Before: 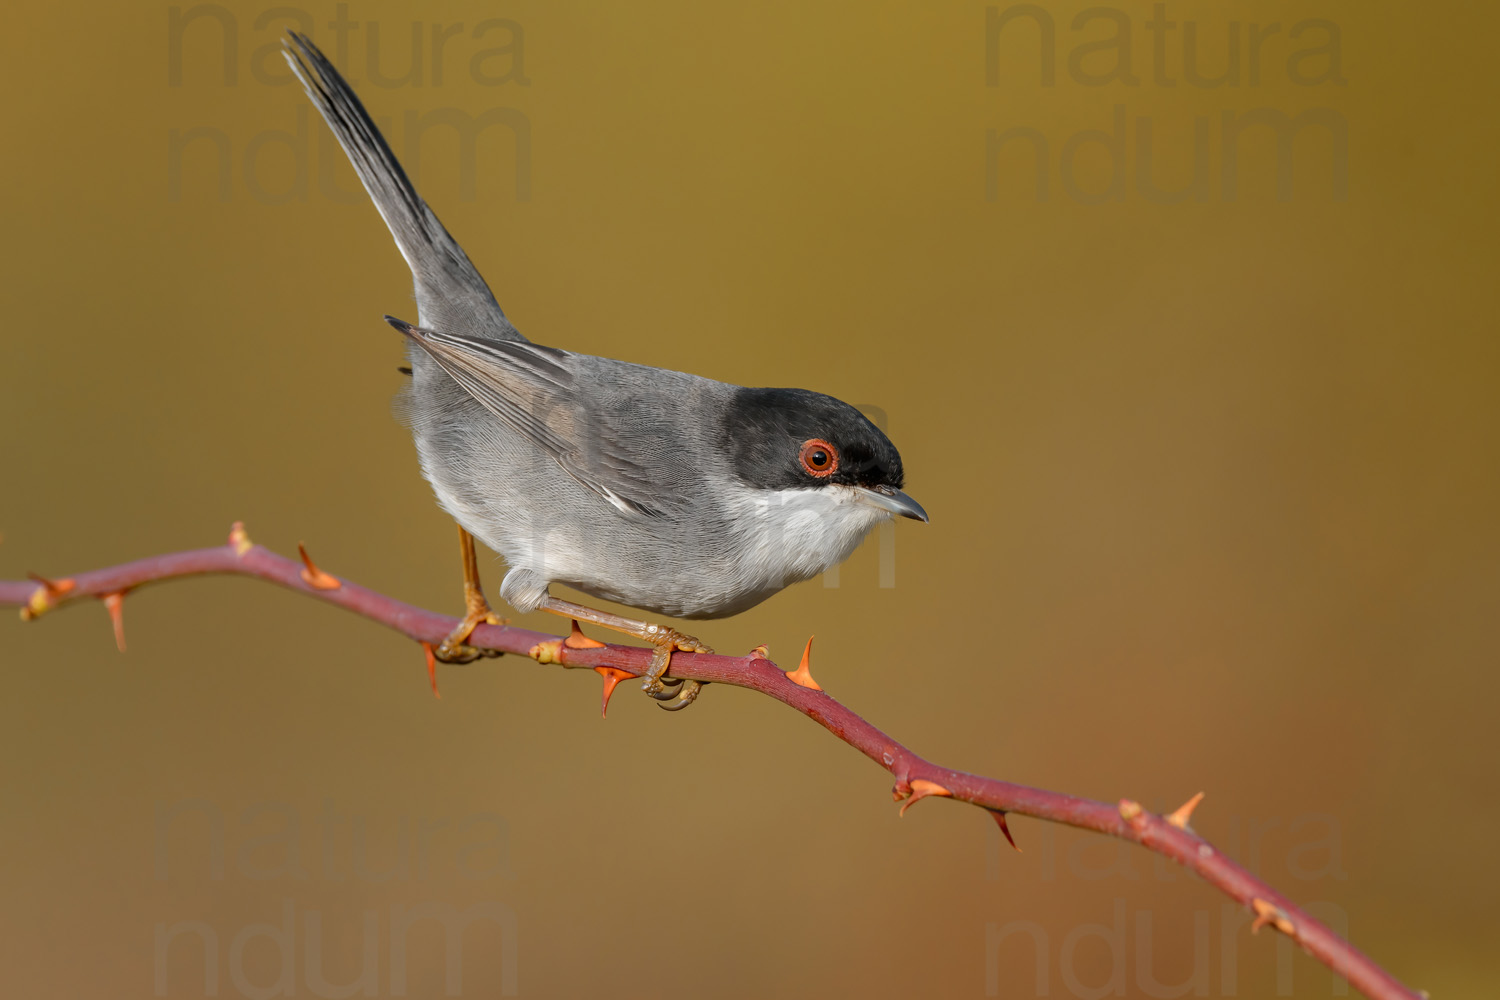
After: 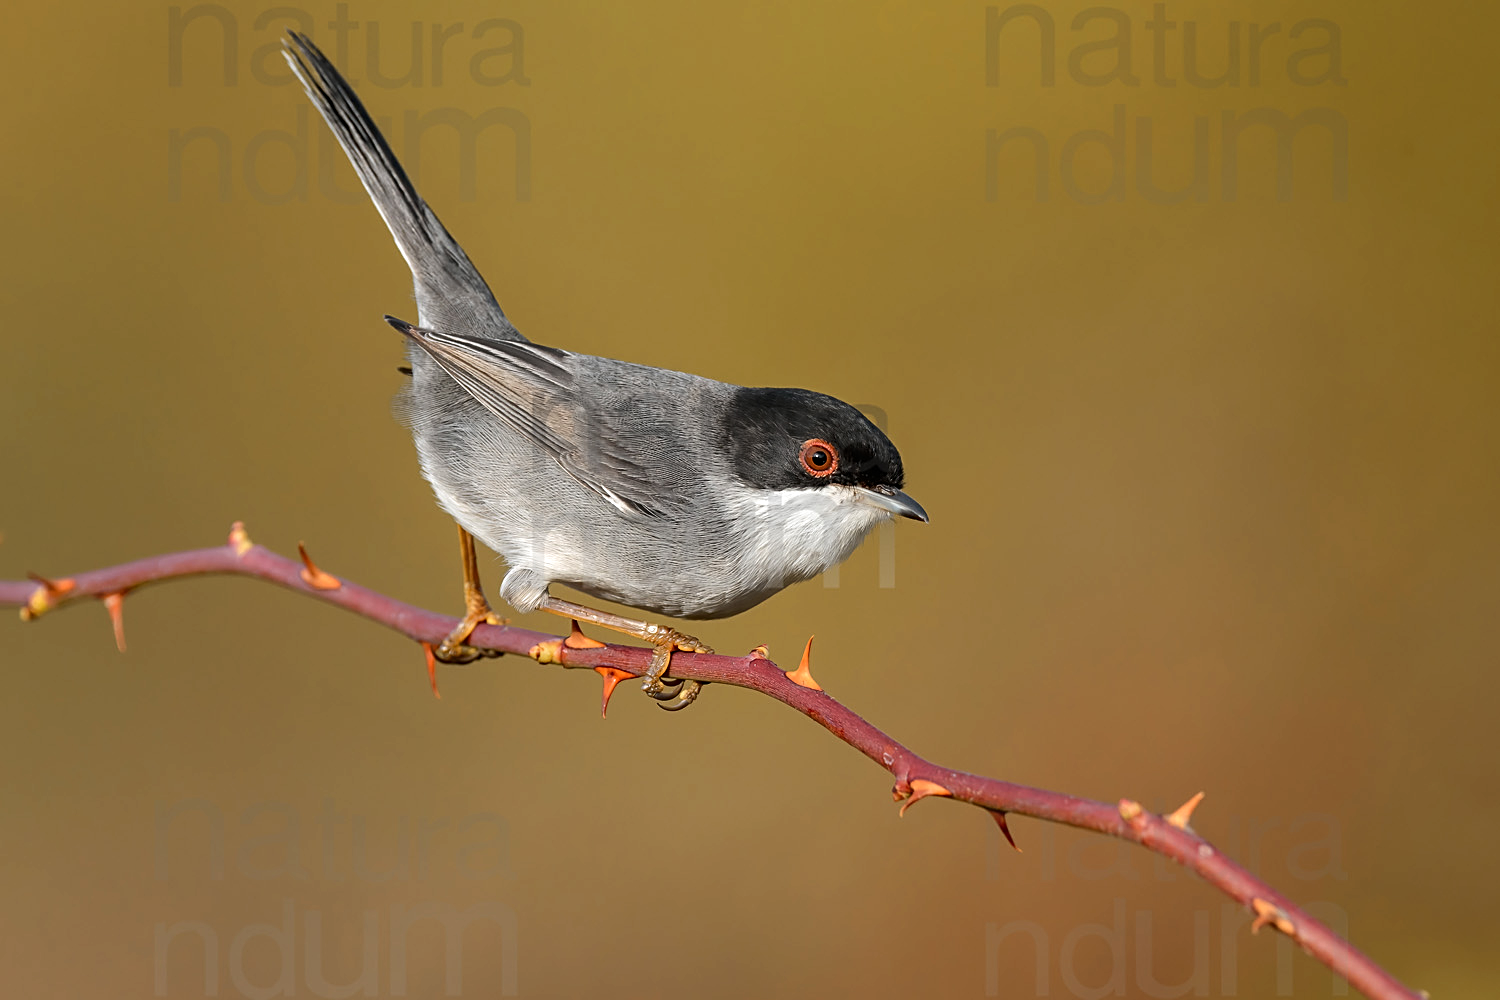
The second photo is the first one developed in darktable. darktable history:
sharpen: on, module defaults
tone equalizer: -8 EV -0.417 EV, -7 EV -0.389 EV, -6 EV -0.333 EV, -5 EV -0.222 EV, -3 EV 0.222 EV, -2 EV 0.333 EV, -1 EV 0.389 EV, +0 EV 0.417 EV, edges refinement/feathering 500, mask exposure compensation -1.57 EV, preserve details no
